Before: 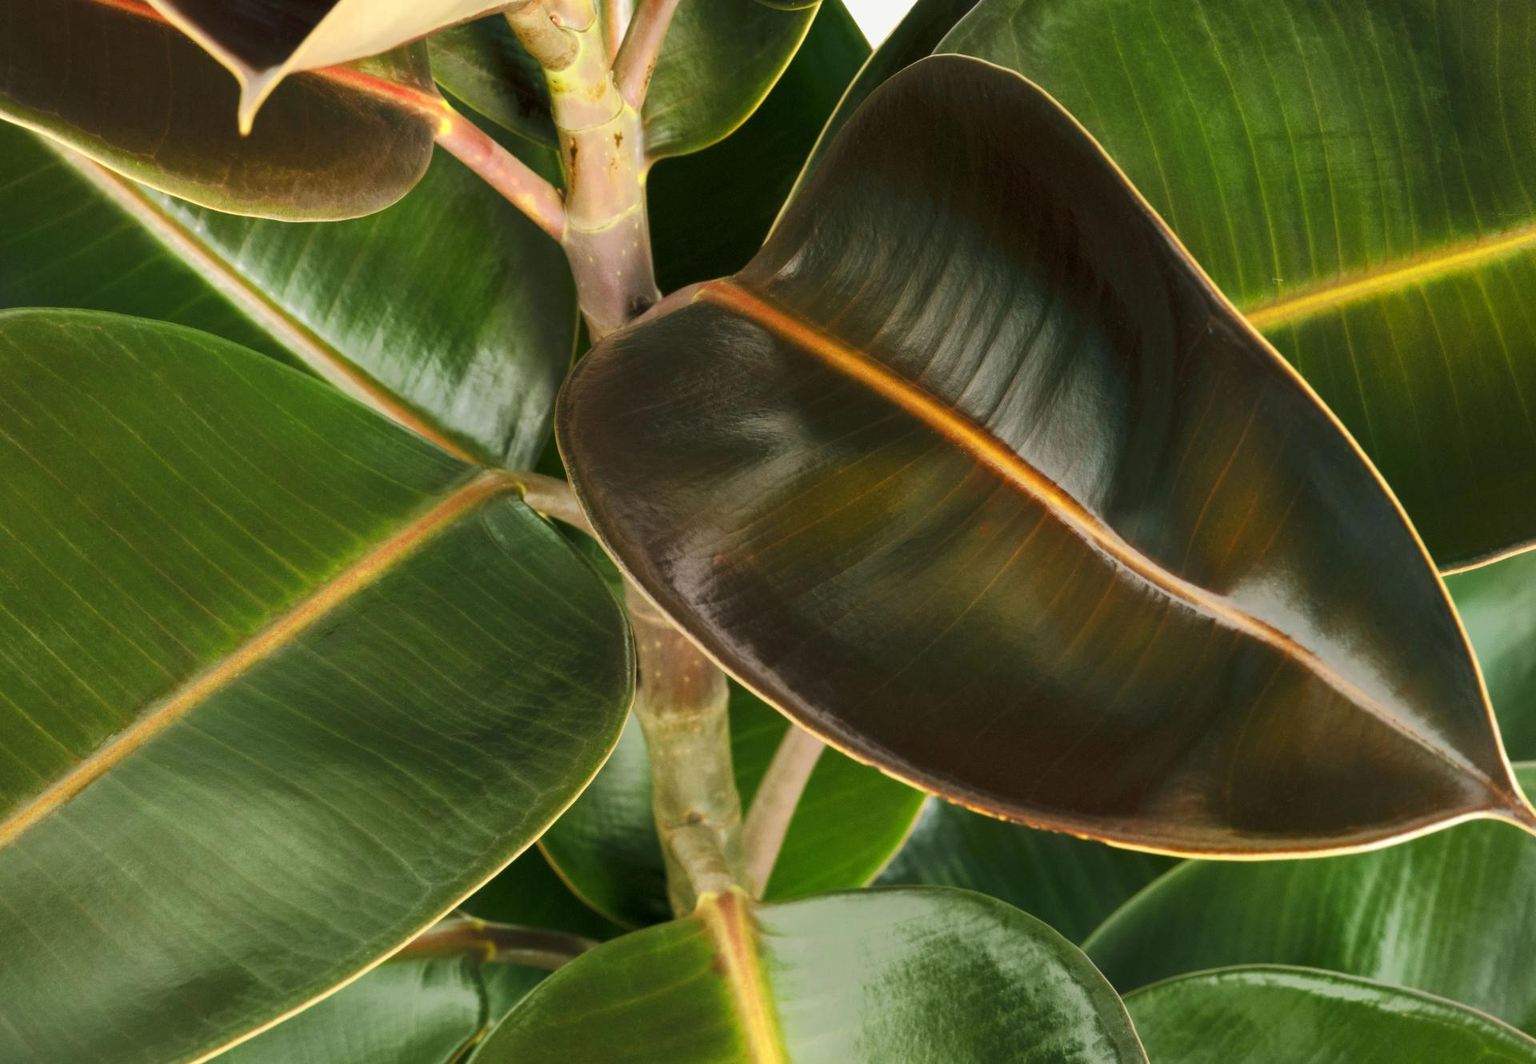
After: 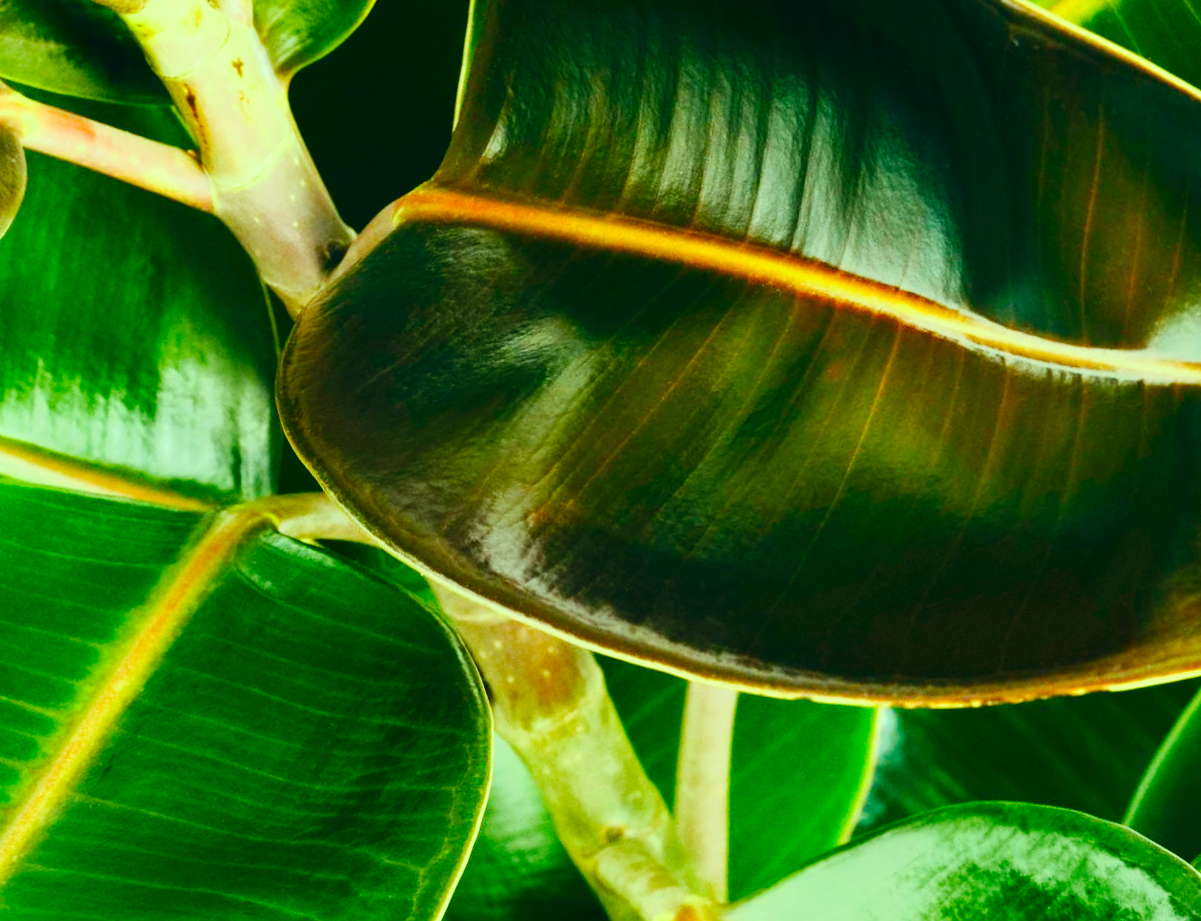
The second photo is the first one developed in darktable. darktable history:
color correction: highlights a* -19.48, highlights b* 9.8, shadows a* -20.58, shadows b* -10.32
base curve: curves: ch0 [(0, 0) (0.036, 0.025) (0.121, 0.166) (0.206, 0.329) (0.605, 0.79) (1, 1)], preserve colors none
crop and rotate: angle 19.69°, left 6.913%, right 3.719%, bottom 1.074%
contrast brightness saturation: contrast 0.163, saturation 0.322
color balance rgb: perceptual saturation grading › global saturation 0.891%, perceptual saturation grading › highlights -19.82%, perceptual saturation grading › shadows 20.322%, perceptual brilliance grading › global brilliance 11.173%, contrast -9.433%
